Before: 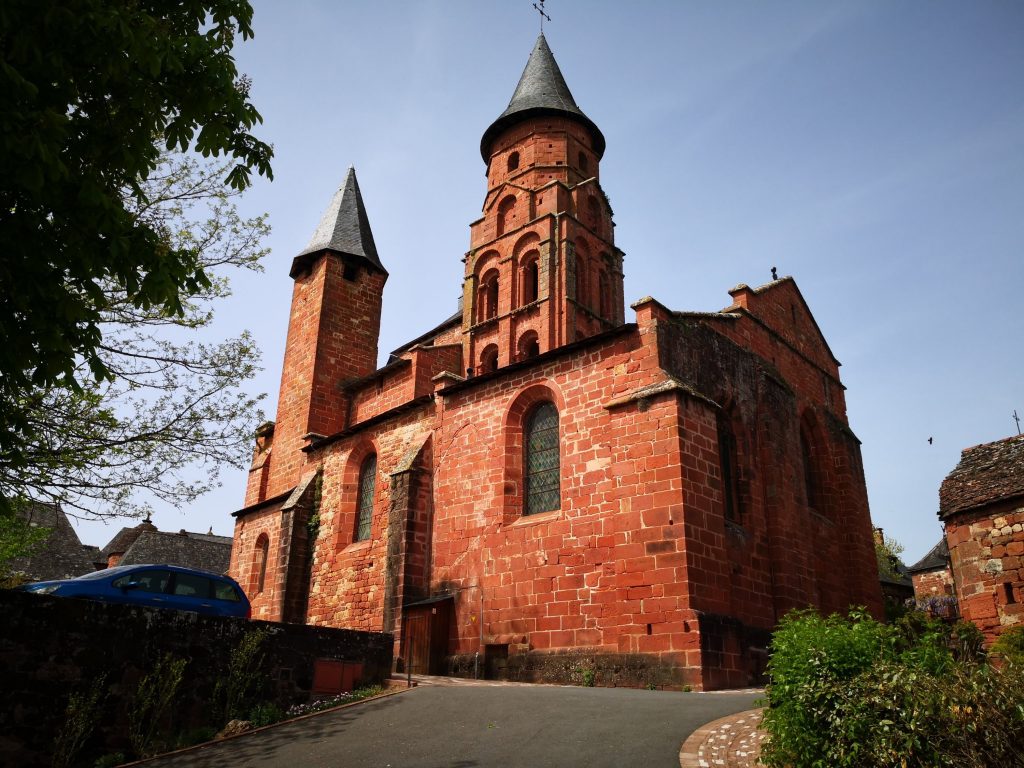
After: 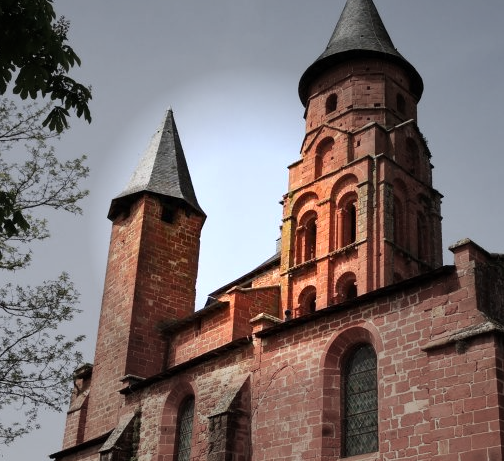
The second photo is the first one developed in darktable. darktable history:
vignetting: fall-off start 31.28%, fall-off radius 34.64%, brightness -0.575
crop: left 17.835%, top 7.675%, right 32.881%, bottom 32.213%
color balance rgb: linear chroma grading › global chroma 1.5%, linear chroma grading › mid-tones -1%, perceptual saturation grading › global saturation -3%, perceptual saturation grading › shadows -2%
exposure: exposure 0.367 EV, compensate highlight preservation false
